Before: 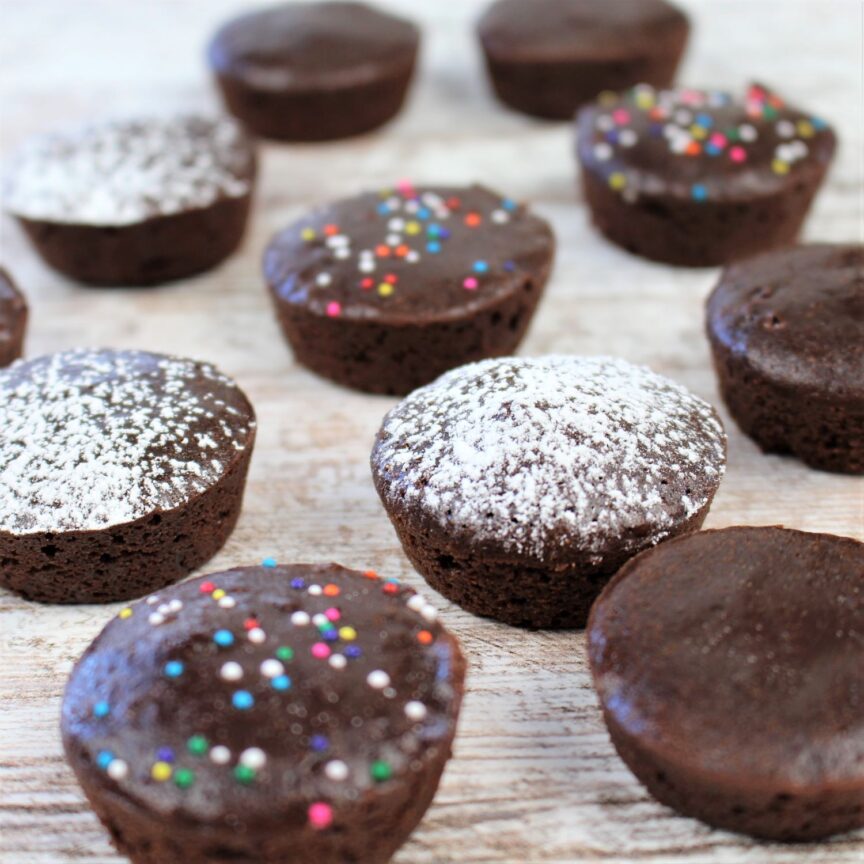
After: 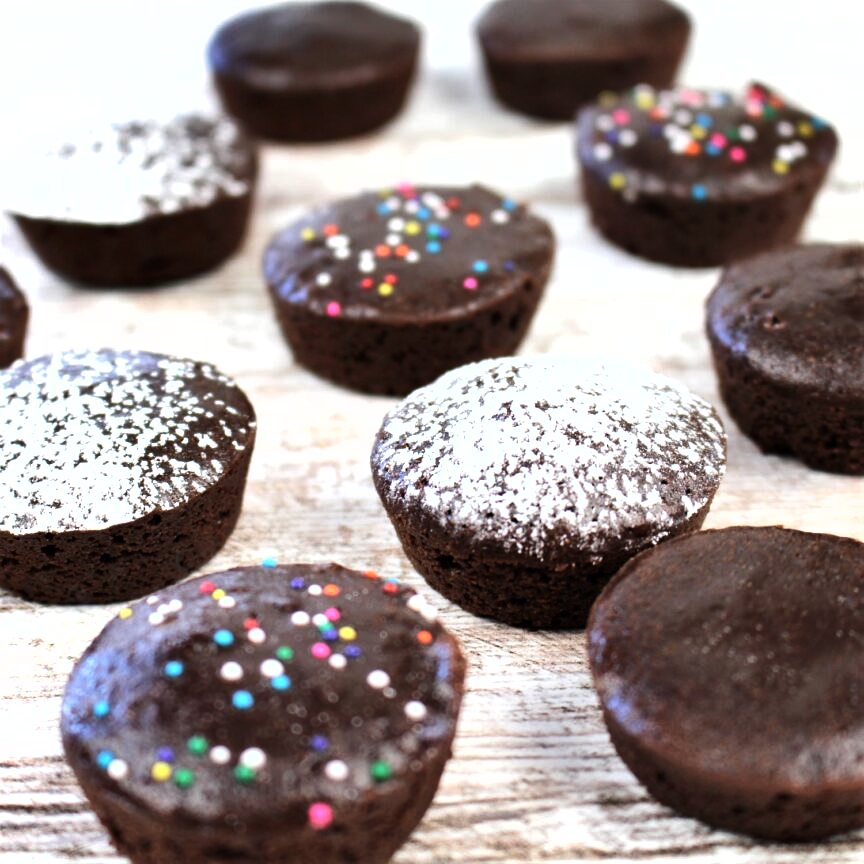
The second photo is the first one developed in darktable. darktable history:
tone equalizer: -8 EV -0.75 EV, -7 EV -0.7 EV, -6 EV -0.6 EV, -5 EV -0.4 EV, -3 EV 0.4 EV, -2 EV 0.6 EV, -1 EV 0.7 EV, +0 EV 0.75 EV, edges refinement/feathering 500, mask exposure compensation -1.57 EV, preserve details no
shadows and highlights: radius 108.52, shadows 44.07, highlights -67.8, low approximation 0.01, soften with gaussian
